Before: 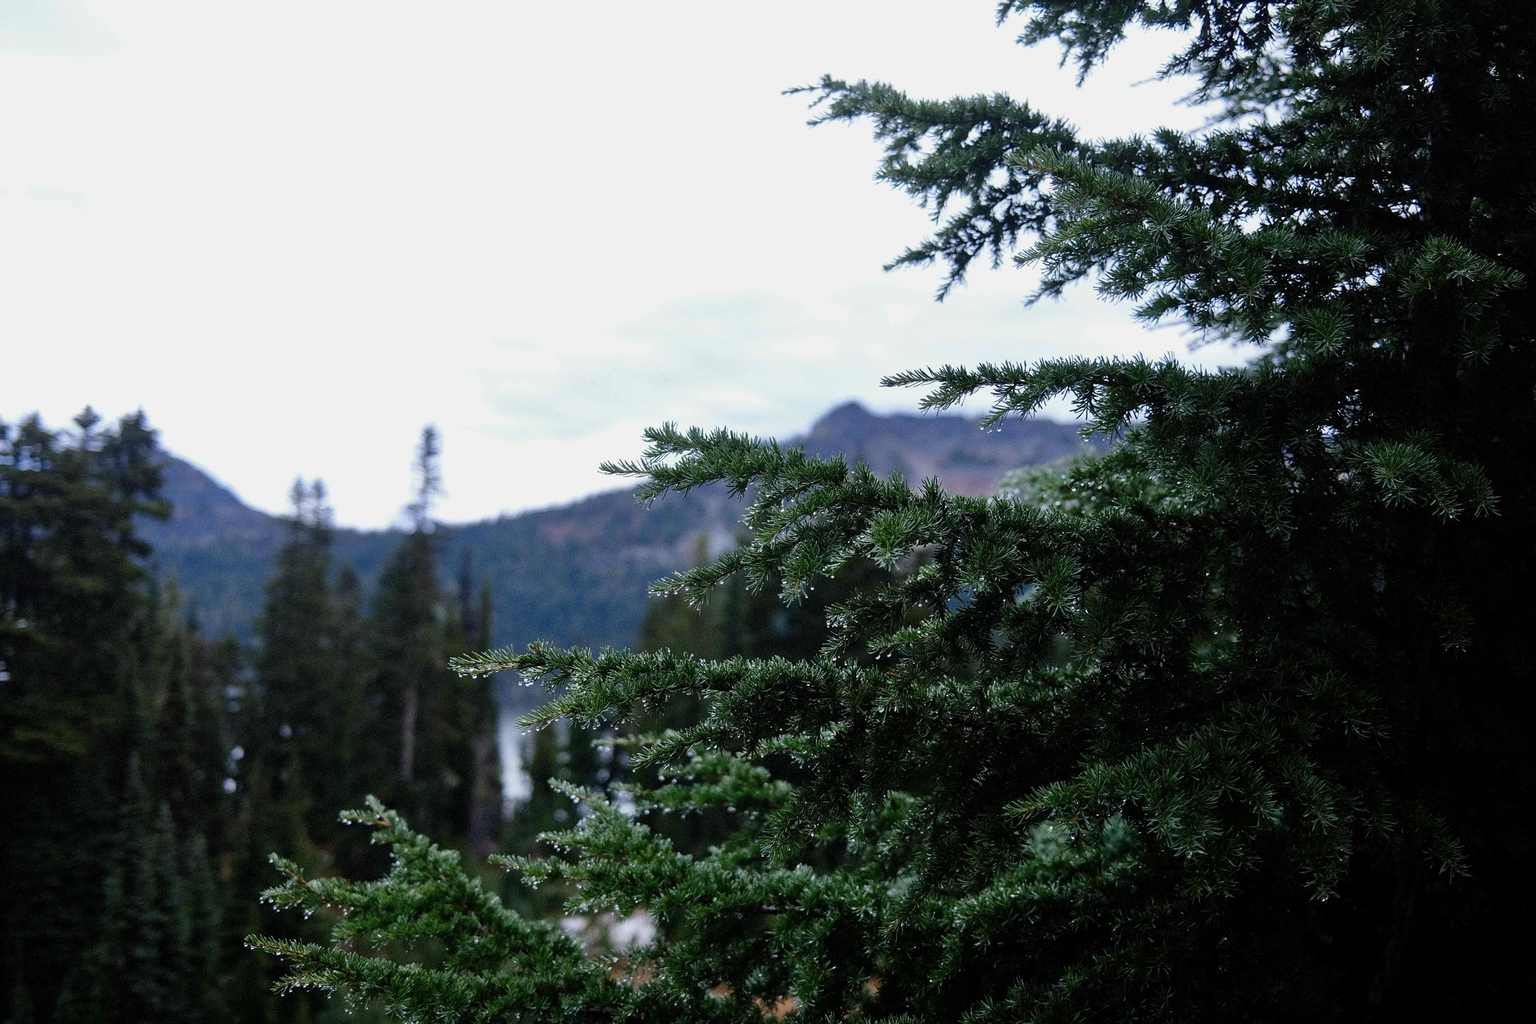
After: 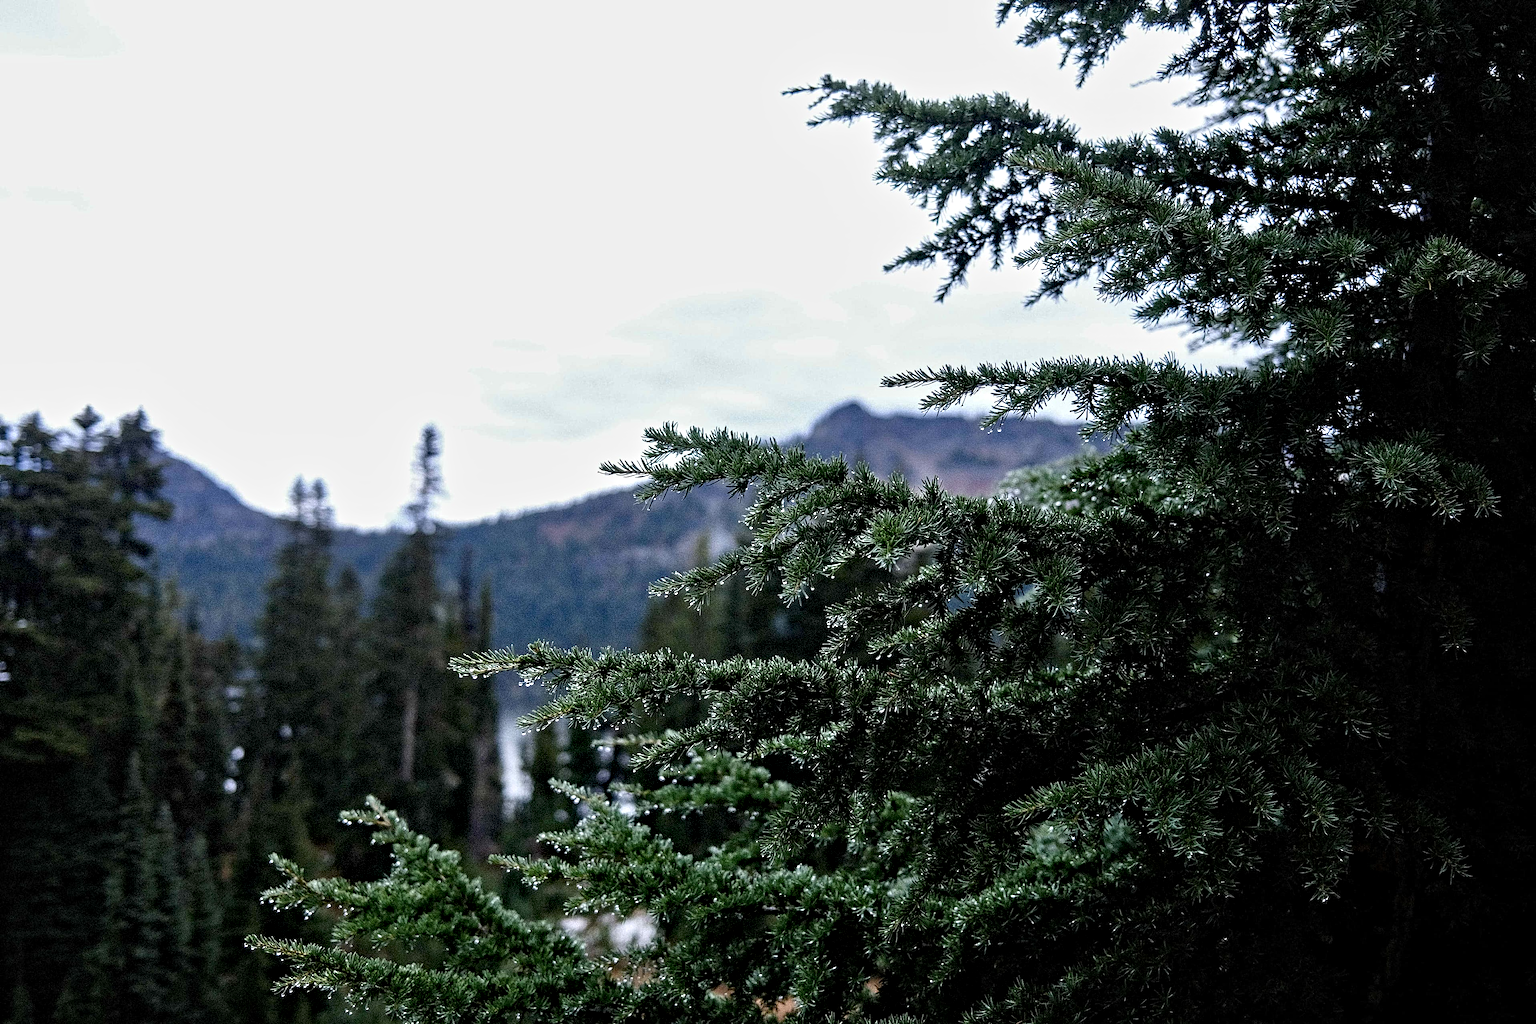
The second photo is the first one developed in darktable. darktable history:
exposure: exposure -0.014 EV, compensate highlight preservation false
contrast equalizer: octaves 7, y [[0.5, 0.542, 0.583, 0.625, 0.667, 0.708], [0.5 ×6], [0.5 ×6], [0 ×6], [0 ×6]]
